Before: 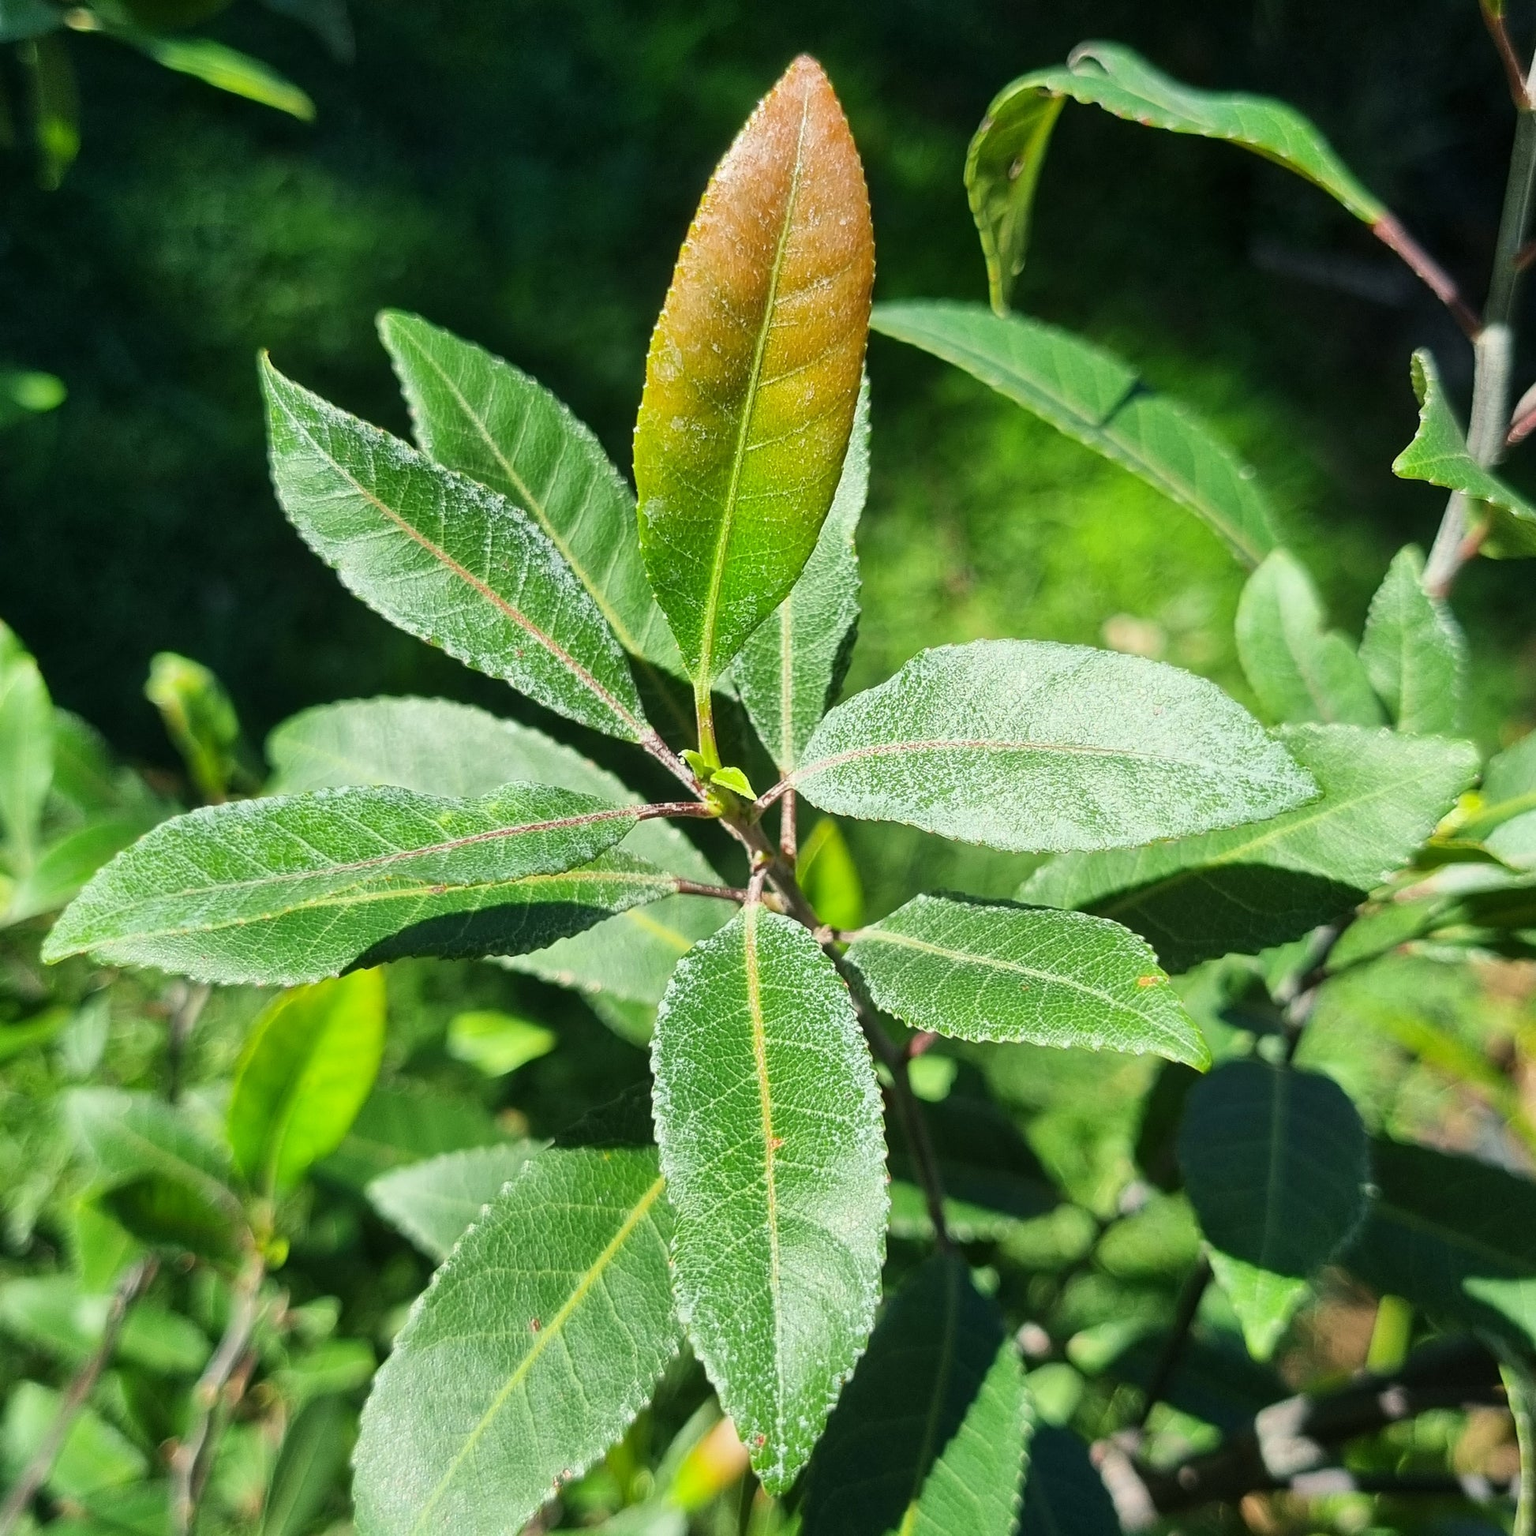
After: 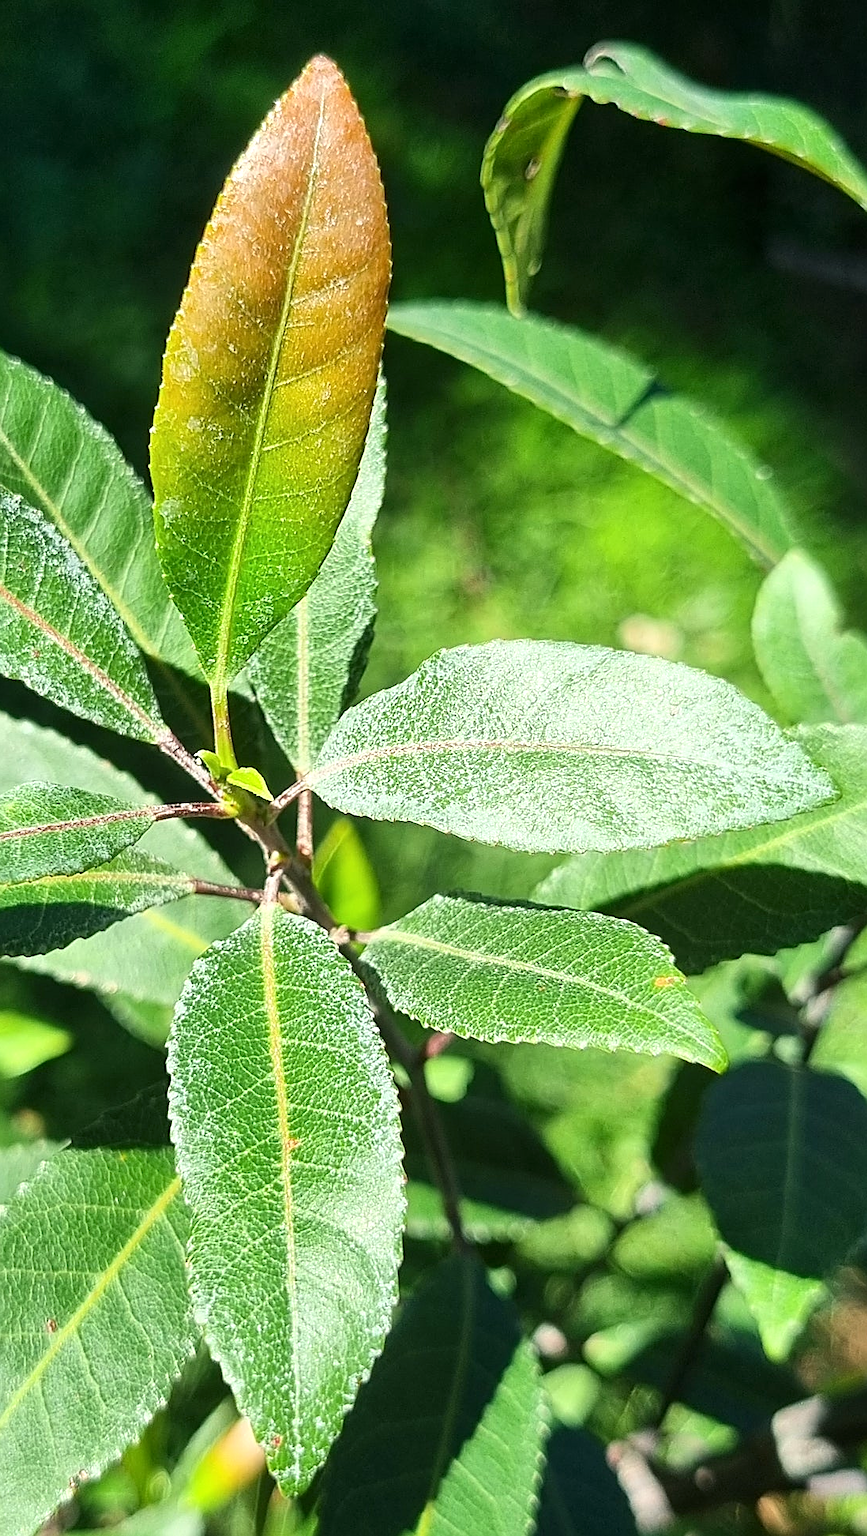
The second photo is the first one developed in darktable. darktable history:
exposure: exposure 0.296 EV, compensate highlight preservation false
crop: left 31.539%, top 0.017%, right 11.938%
sharpen: amount 0.492
tone curve: curves: ch0 [(0, 0) (0.266, 0.247) (0.741, 0.751) (1, 1)], color space Lab, independent channels, preserve colors none
